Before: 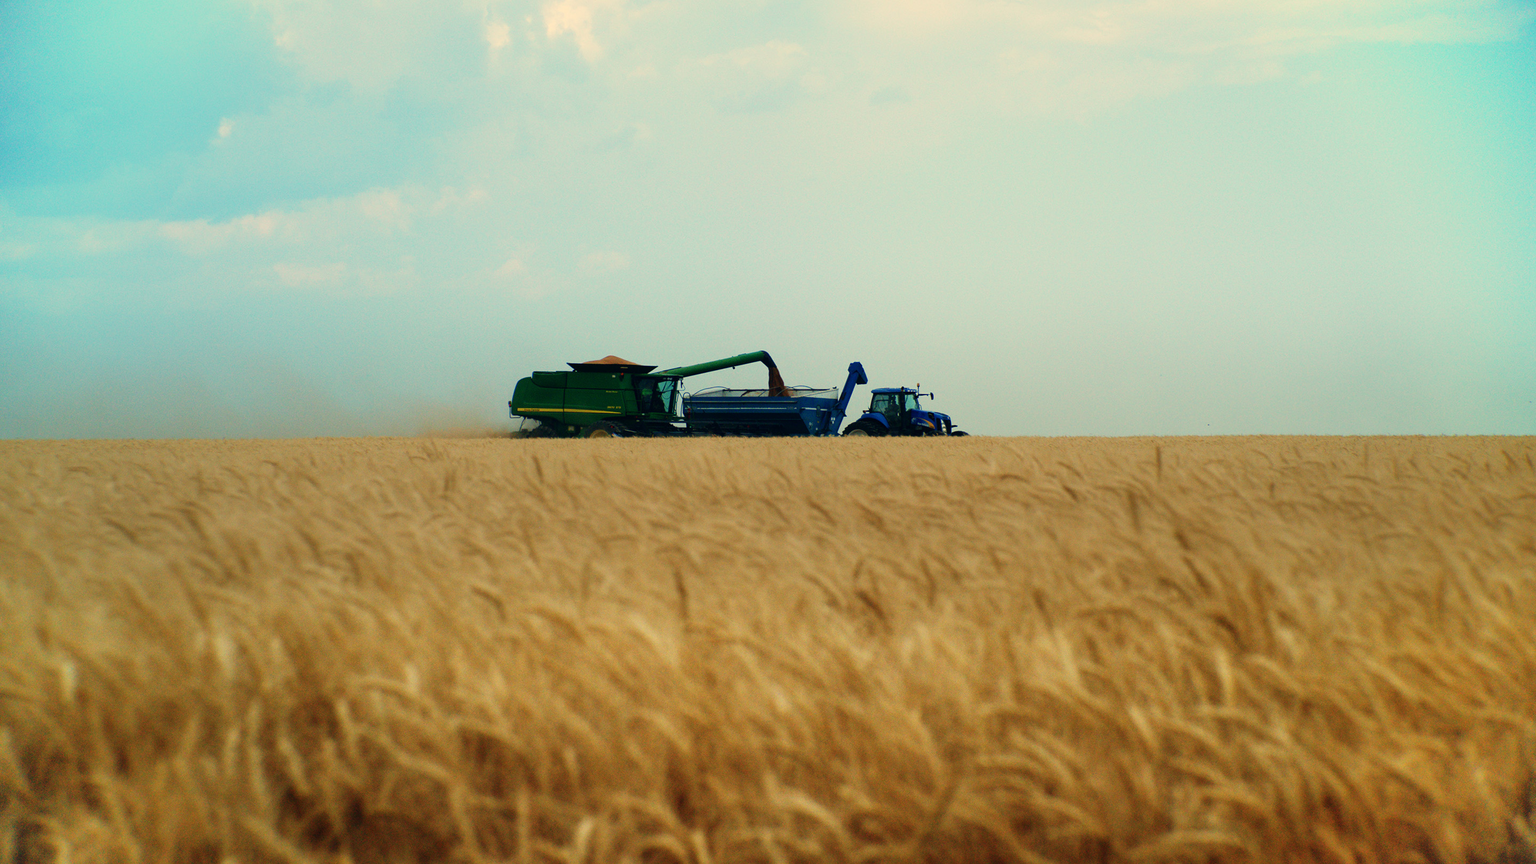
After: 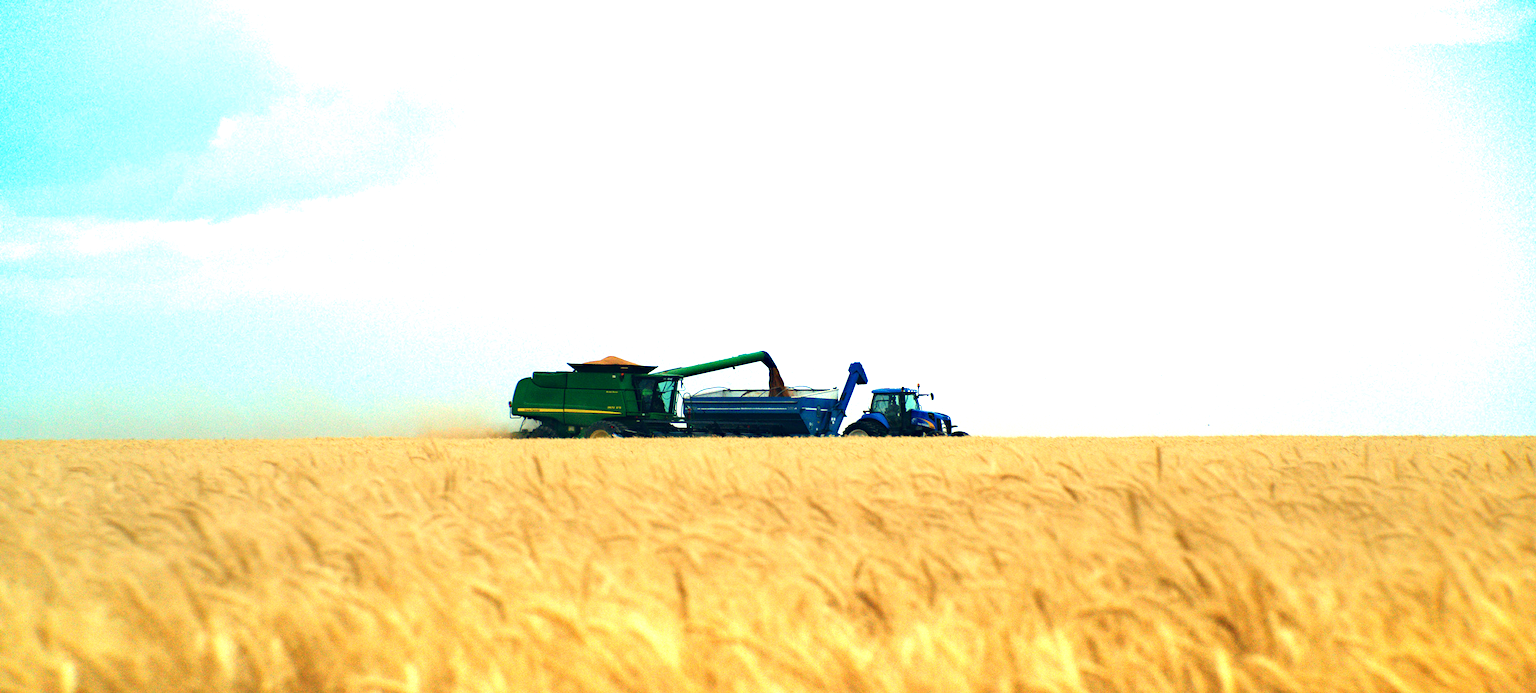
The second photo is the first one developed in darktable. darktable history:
crop: bottom 19.714%
haze removal: compatibility mode true, adaptive false
exposure: black level correction 0, exposure 1.44 EV, compensate highlight preservation false
